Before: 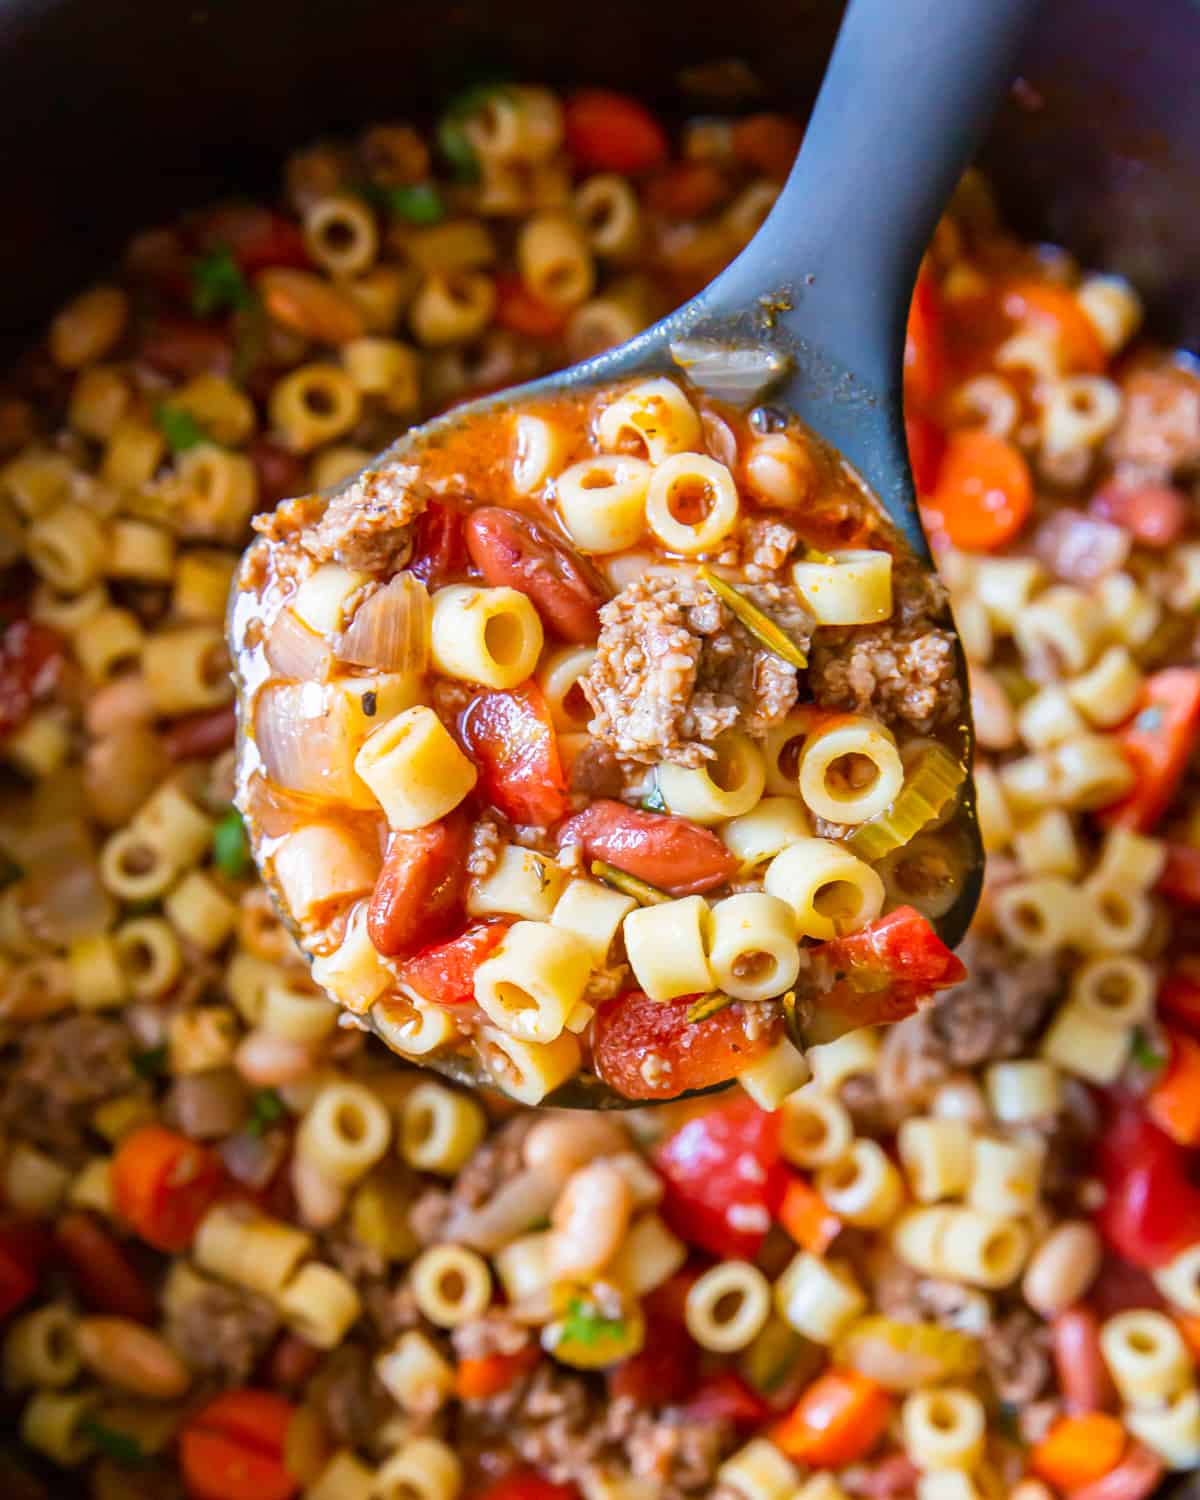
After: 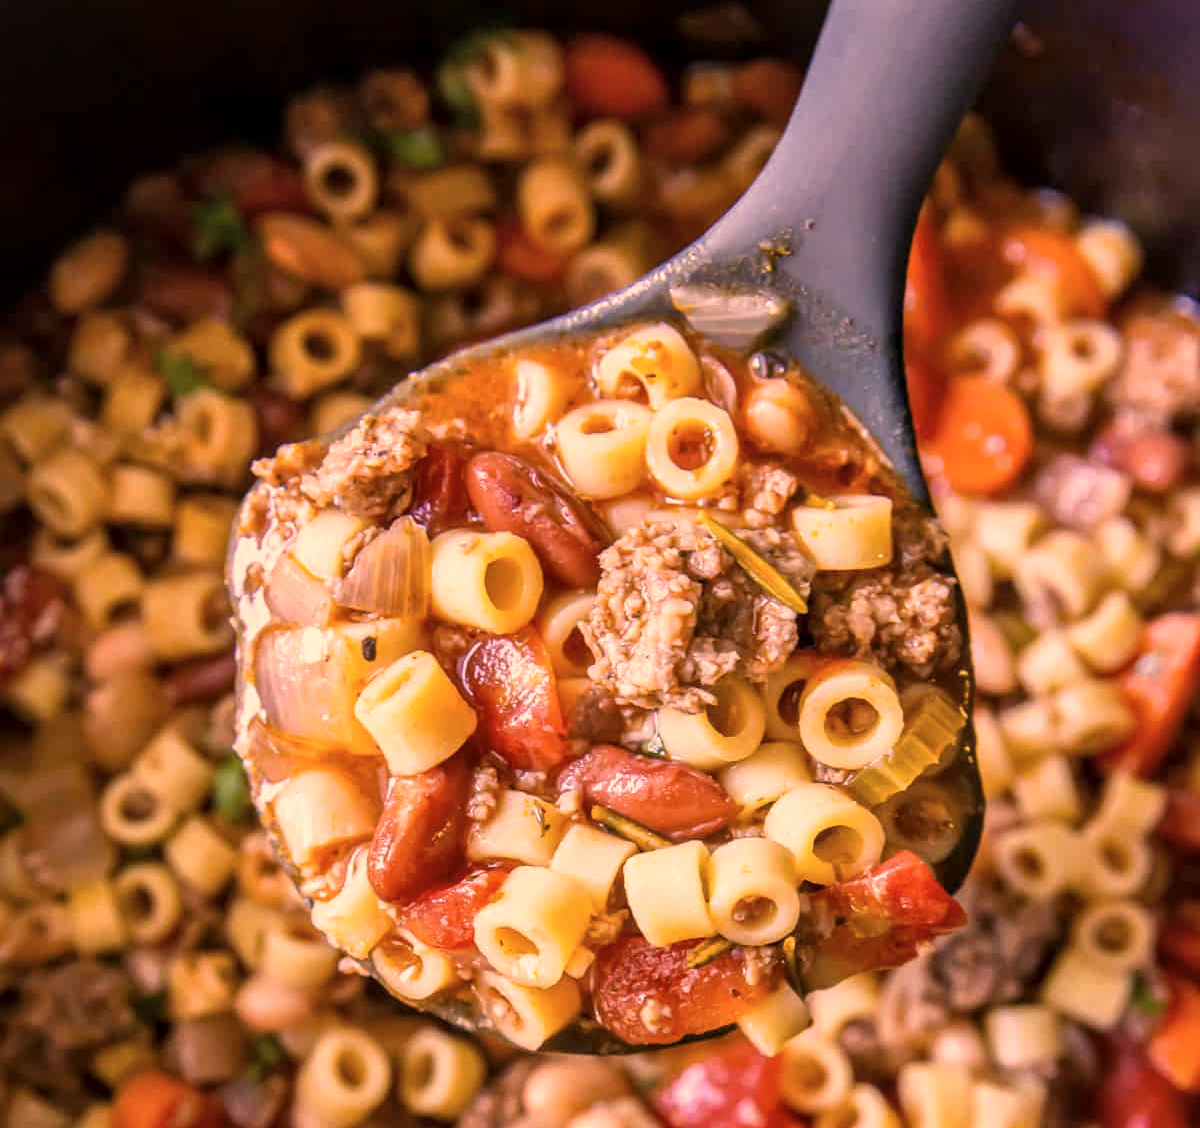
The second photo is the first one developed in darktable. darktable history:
color correction: highlights a* 39.79, highlights b* 39.57, saturation 0.686
local contrast: on, module defaults
crop: top 3.693%, bottom 20.982%
